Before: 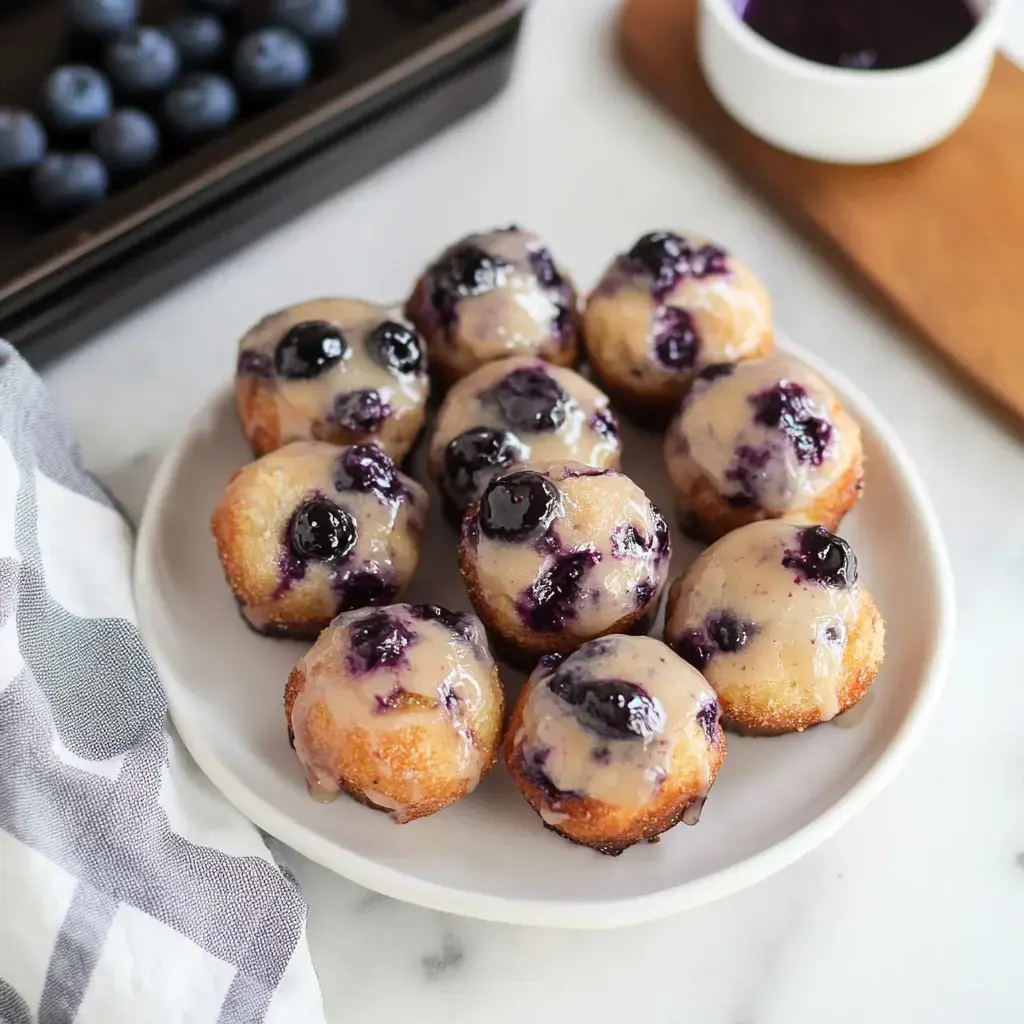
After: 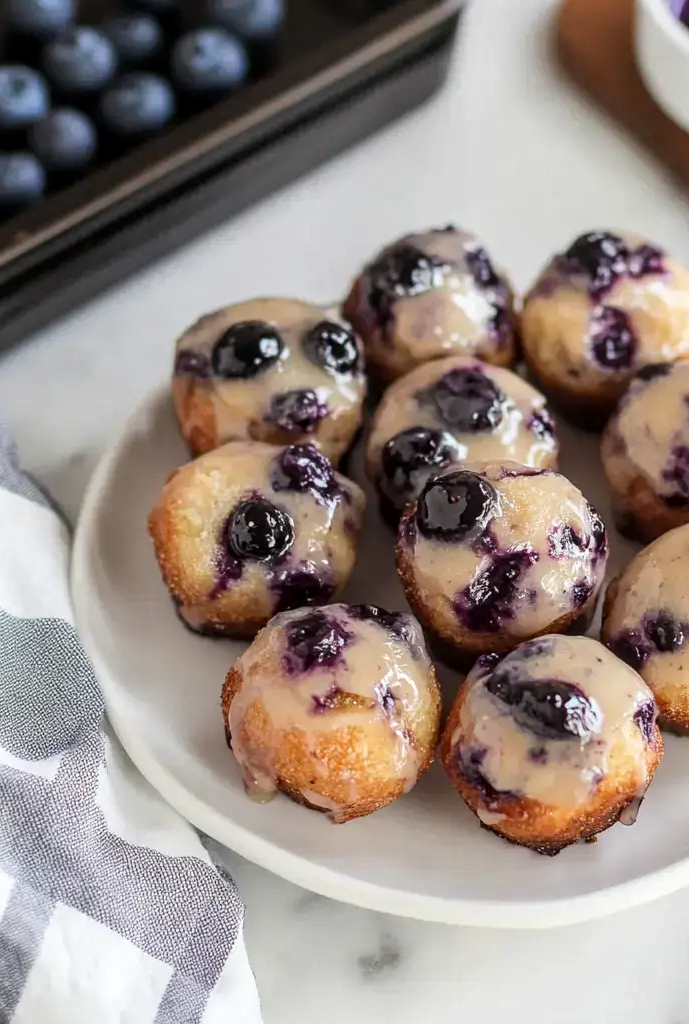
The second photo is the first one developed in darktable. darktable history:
crop and rotate: left 6.157%, right 26.48%
local contrast: on, module defaults
